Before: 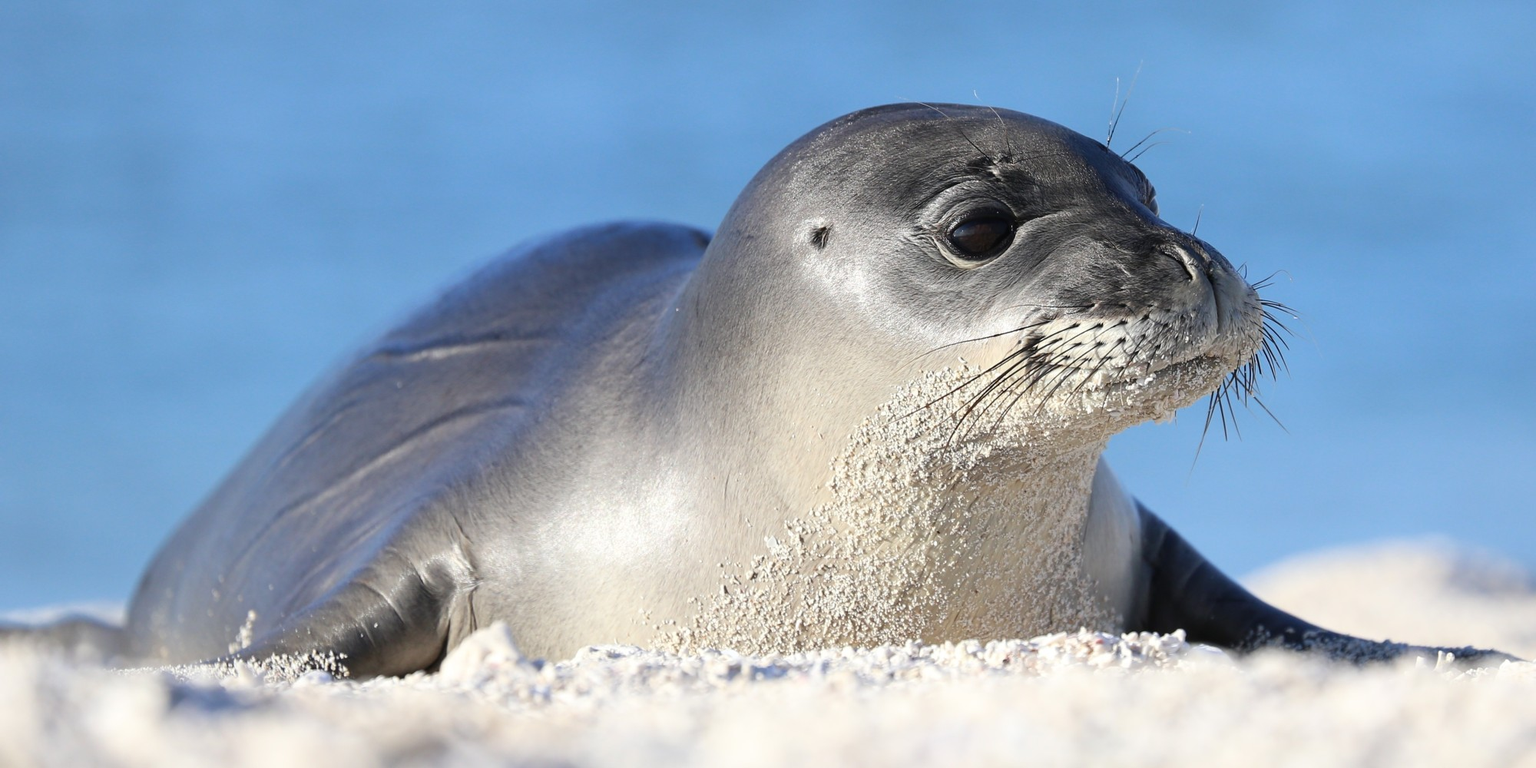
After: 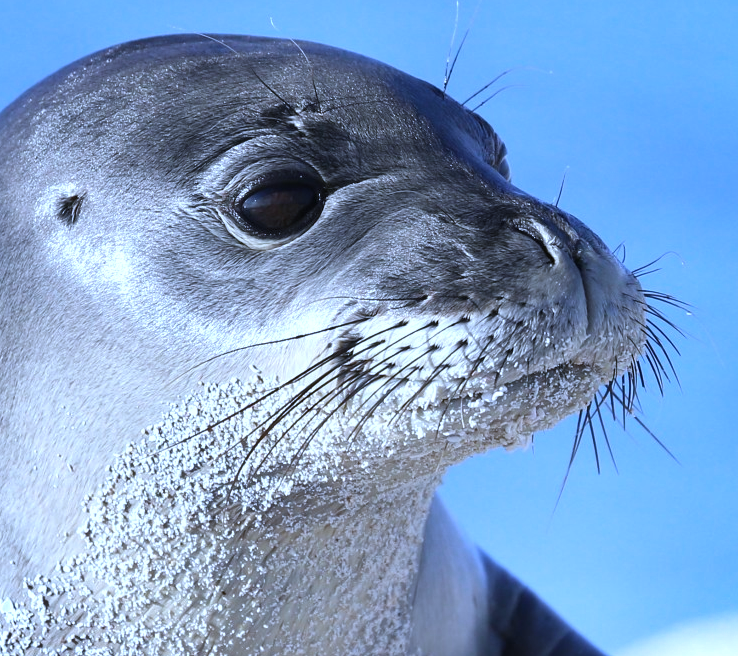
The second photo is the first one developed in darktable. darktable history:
exposure: exposure 0.236 EV, compensate highlight preservation false
white balance: red 0.871, blue 1.249
shadows and highlights: shadows 5, soften with gaussian
crop and rotate: left 49.936%, top 10.094%, right 13.136%, bottom 24.256%
color zones: curves: ch0 [(0, 0.558) (0.143, 0.548) (0.286, 0.447) (0.429, 0.259) (0.571, 0.5) (0.714, 0.5) (0.857, 0.593) (1, 0.558)]; ch1 [(0, 0.543) (0.01, 0.544) (0.12, 0.492) (0.248, 0.458) (0.5, 0.534) (0.748, 0.5) (0.99, 0.469) (1, 0.543)]; ch2 [(0, 0.507) (0.143, 0.522) (0.286, 0.505) (0.429, 0.5) (0.571, 0.5) (0.714, 0.5) (0.857, 0.5) (1, 0.507)]
